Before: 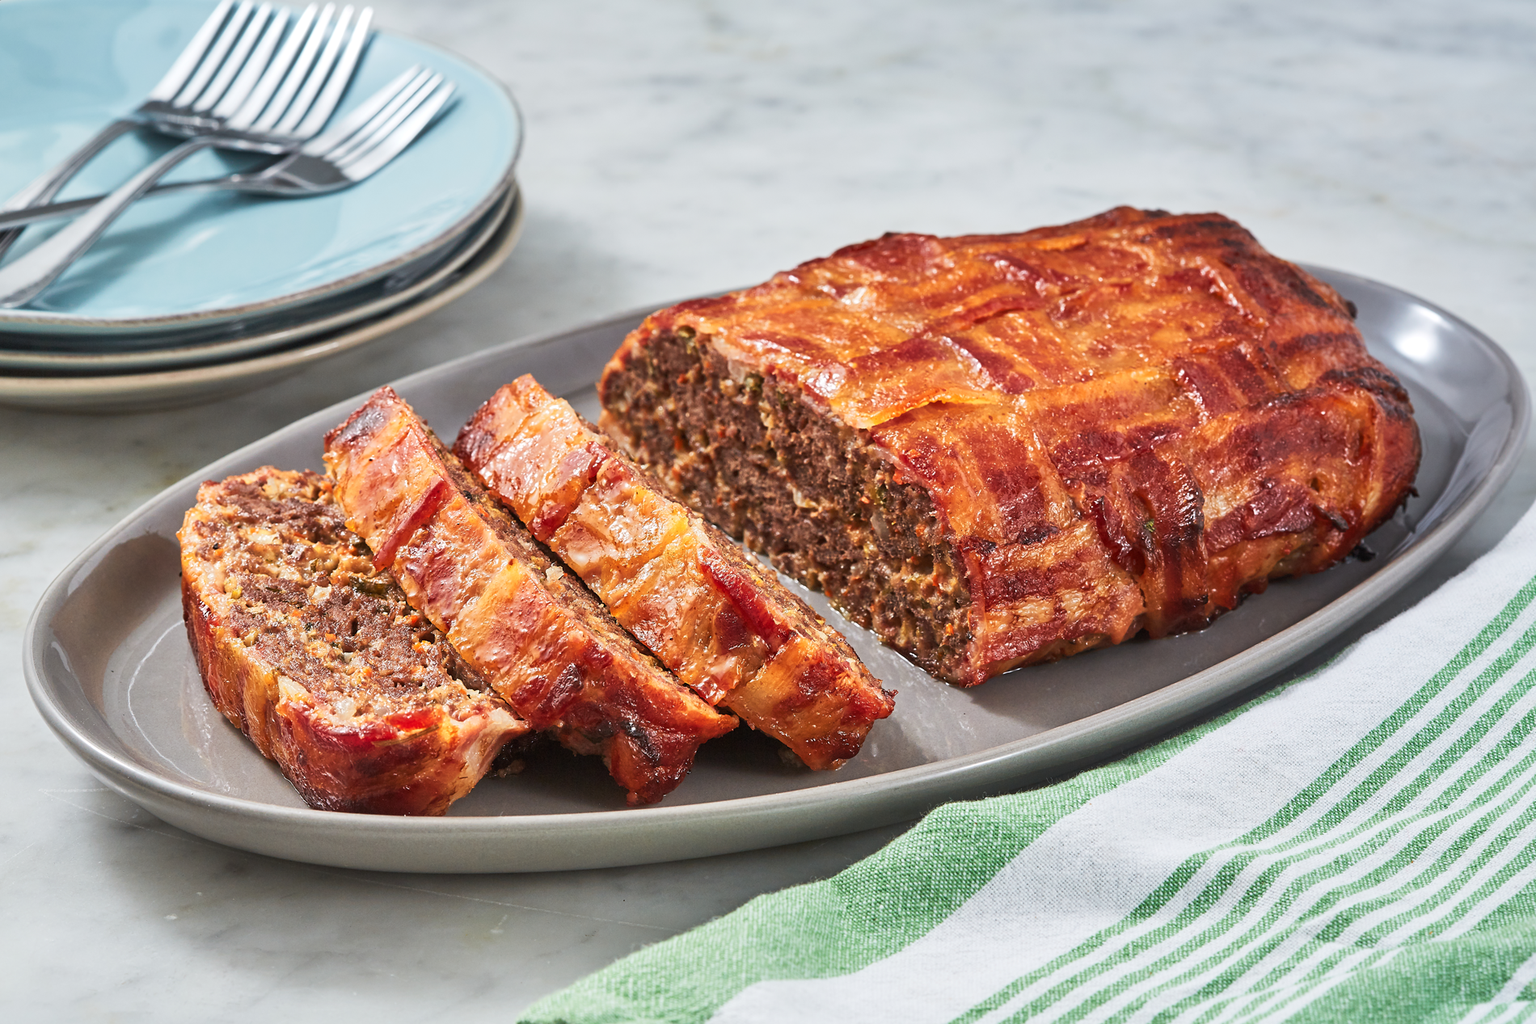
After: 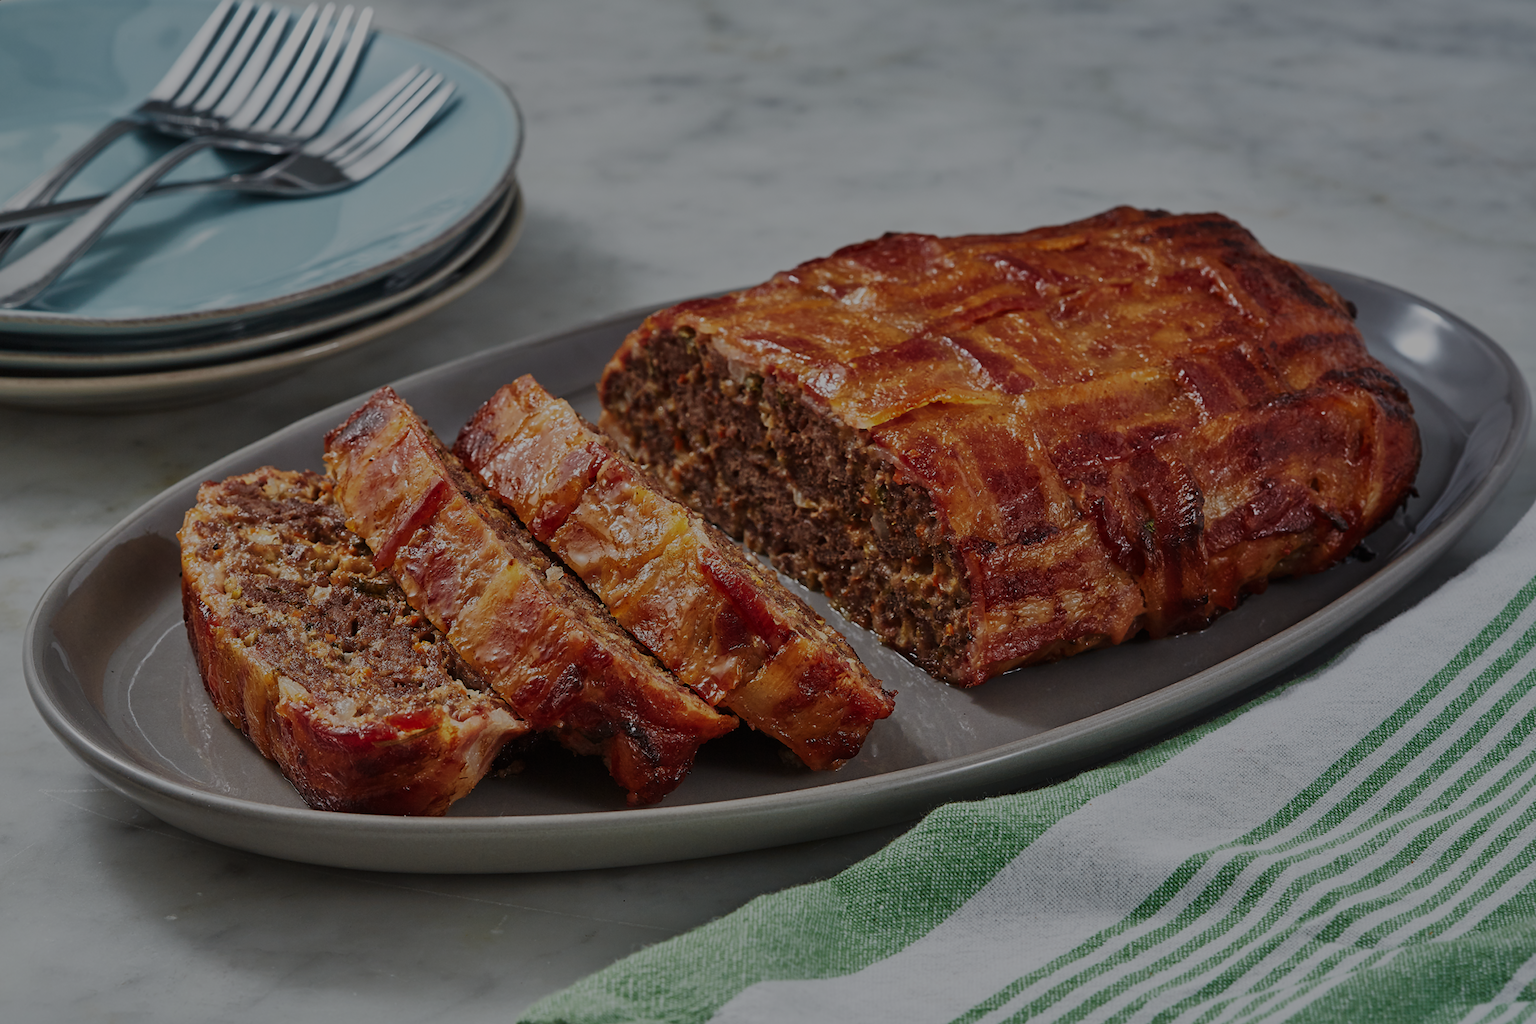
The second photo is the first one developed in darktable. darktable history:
tone equalizer: -8 EV -1.97 EV, -7 EV -1.99 EV, -6 EV -1.99 EV, -5 EV -1.97 EV, -4 EV -1.97 EV, -3 EV -1.98 EV, -2 EV -1.98 EV, -1 EV -1.61 EV, +0 EV -1.97 EV, edges refinement/feathering 500, mask exposure compensation -1.57 EV, preserve details no
levels: levels [0, 0.476, 0.951]
